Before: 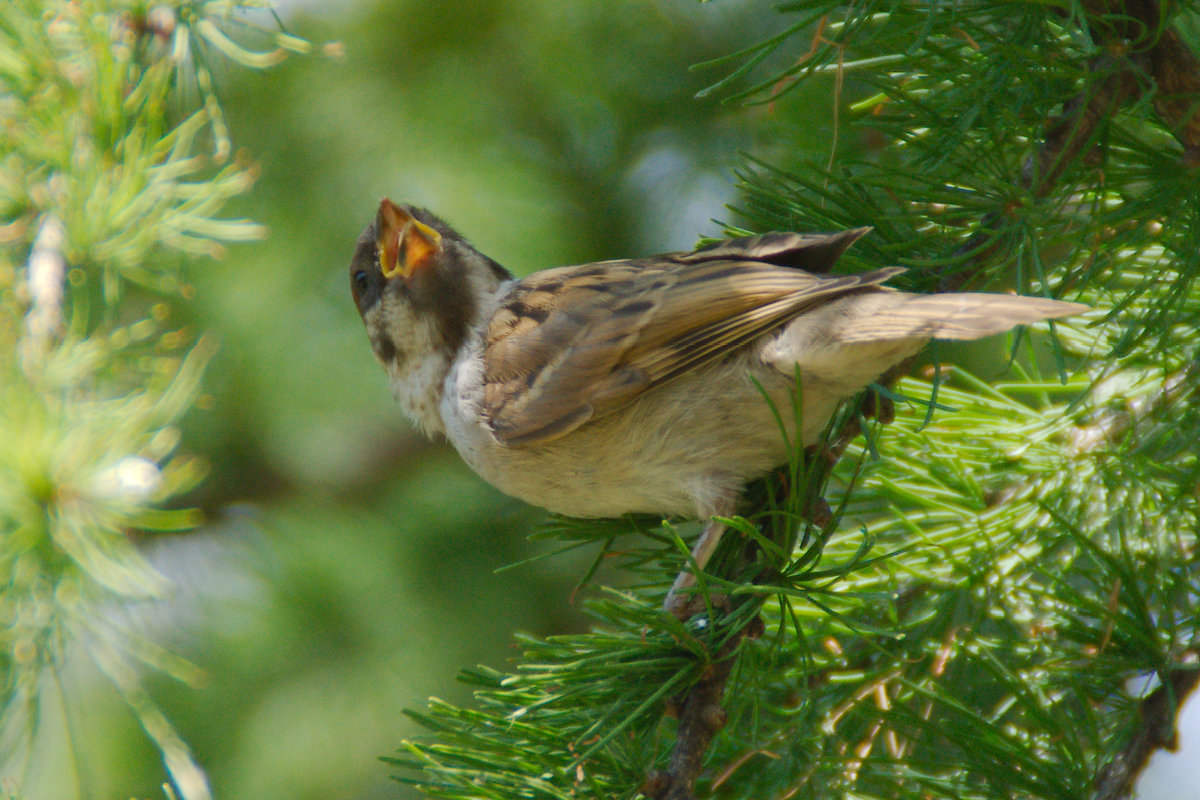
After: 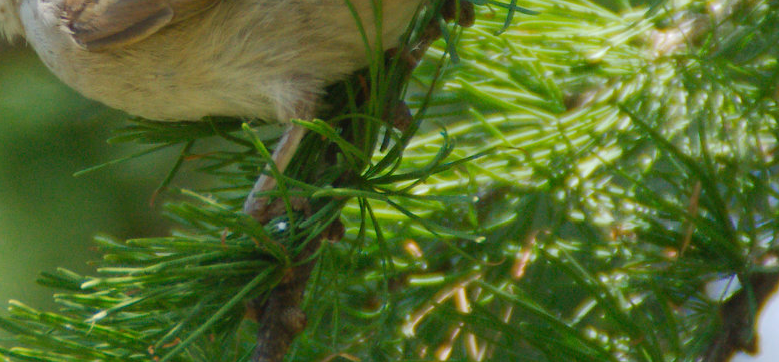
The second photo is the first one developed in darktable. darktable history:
crop and rotate: left 35.035%, top 49.736%, bottom 4.891%
